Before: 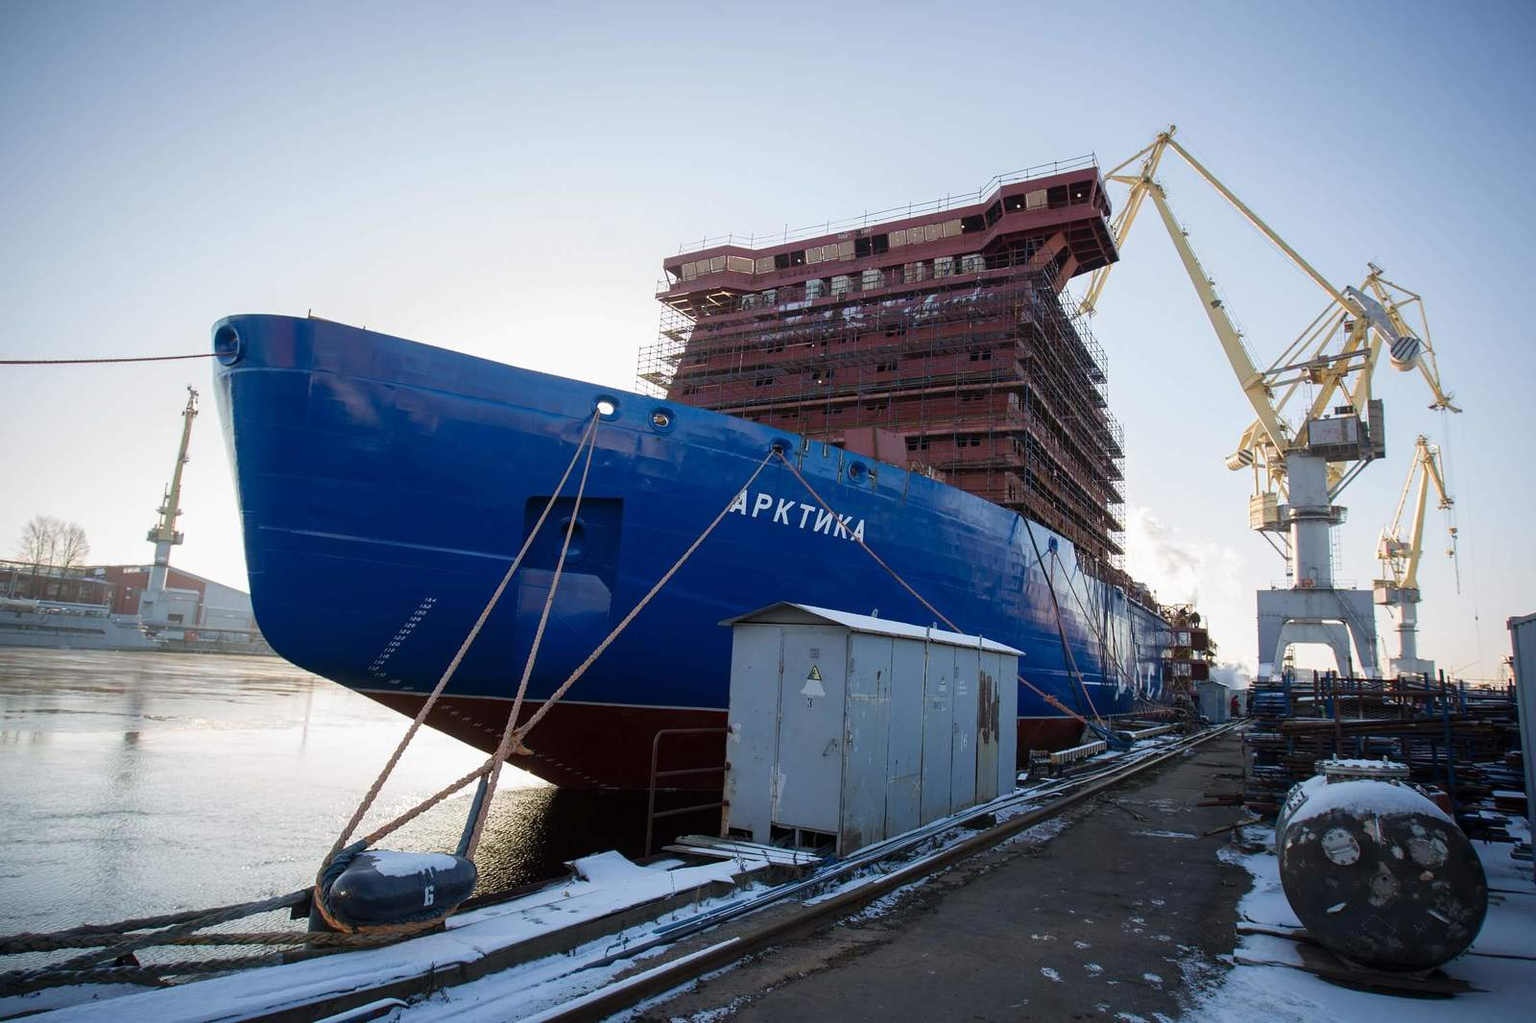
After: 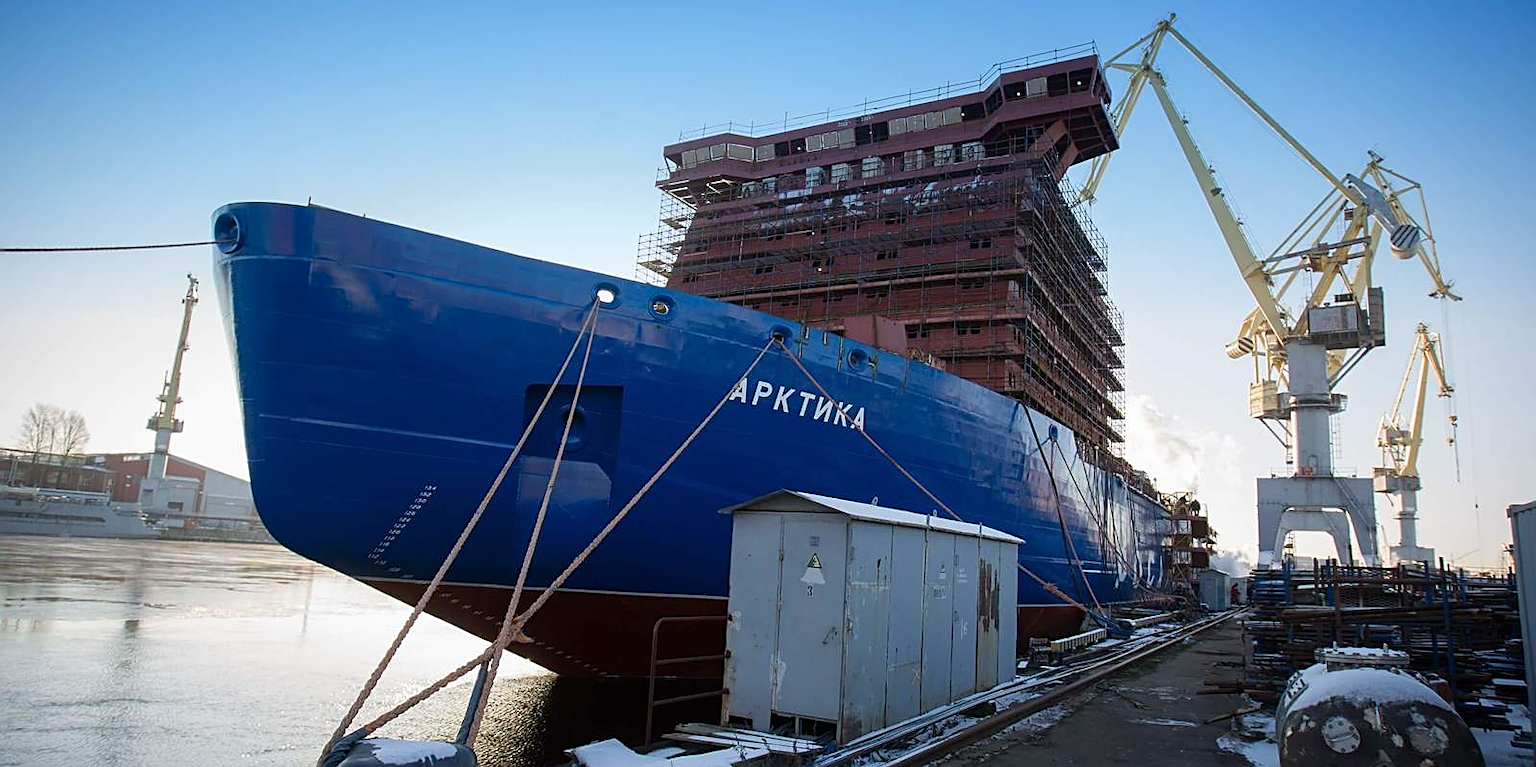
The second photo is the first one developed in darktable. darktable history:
crop: top 11.038%, bottom 13.962%
sharpen: on, module defaults
graduated density: density 2.02 EV, hardness 44%, rotation 0.374°, offset 8.21, hue 208.8°, saturation 97%
